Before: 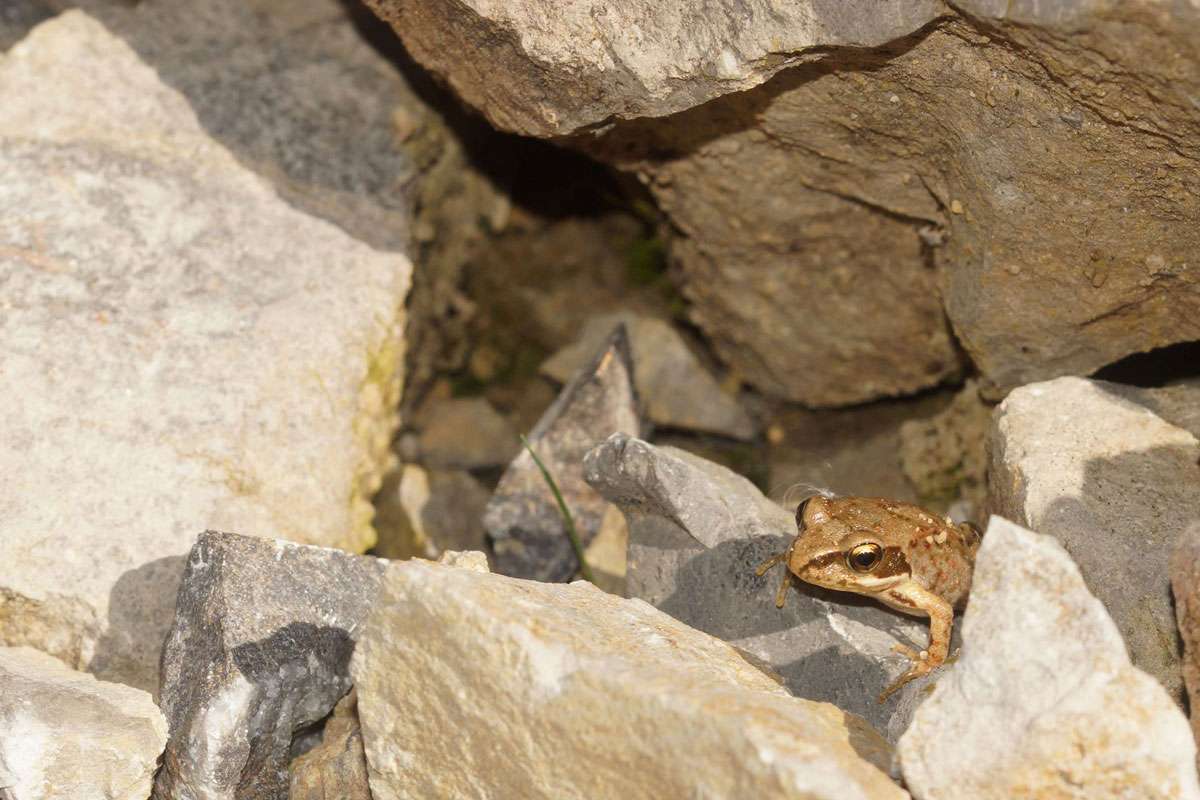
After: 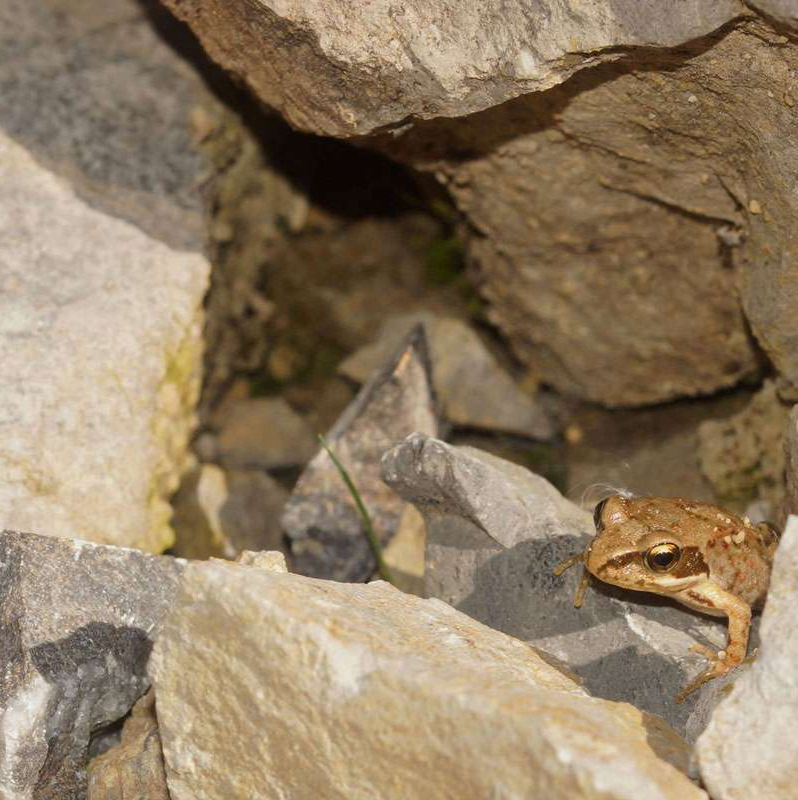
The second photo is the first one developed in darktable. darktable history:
crop: left 16.899%, right 16.556%
shadows and highlights: shadows -20, white point adjustment -2, highlights -35
